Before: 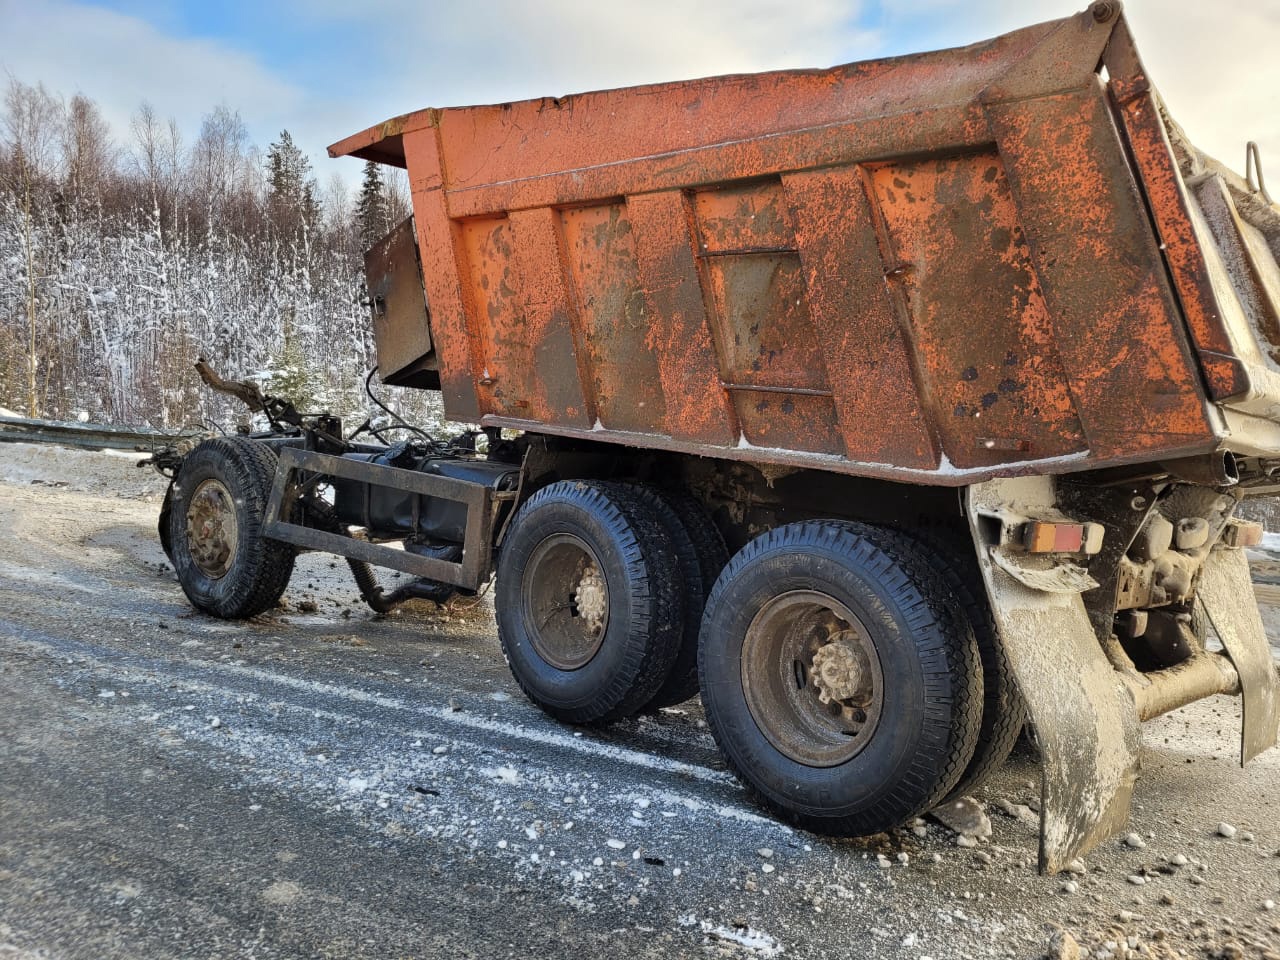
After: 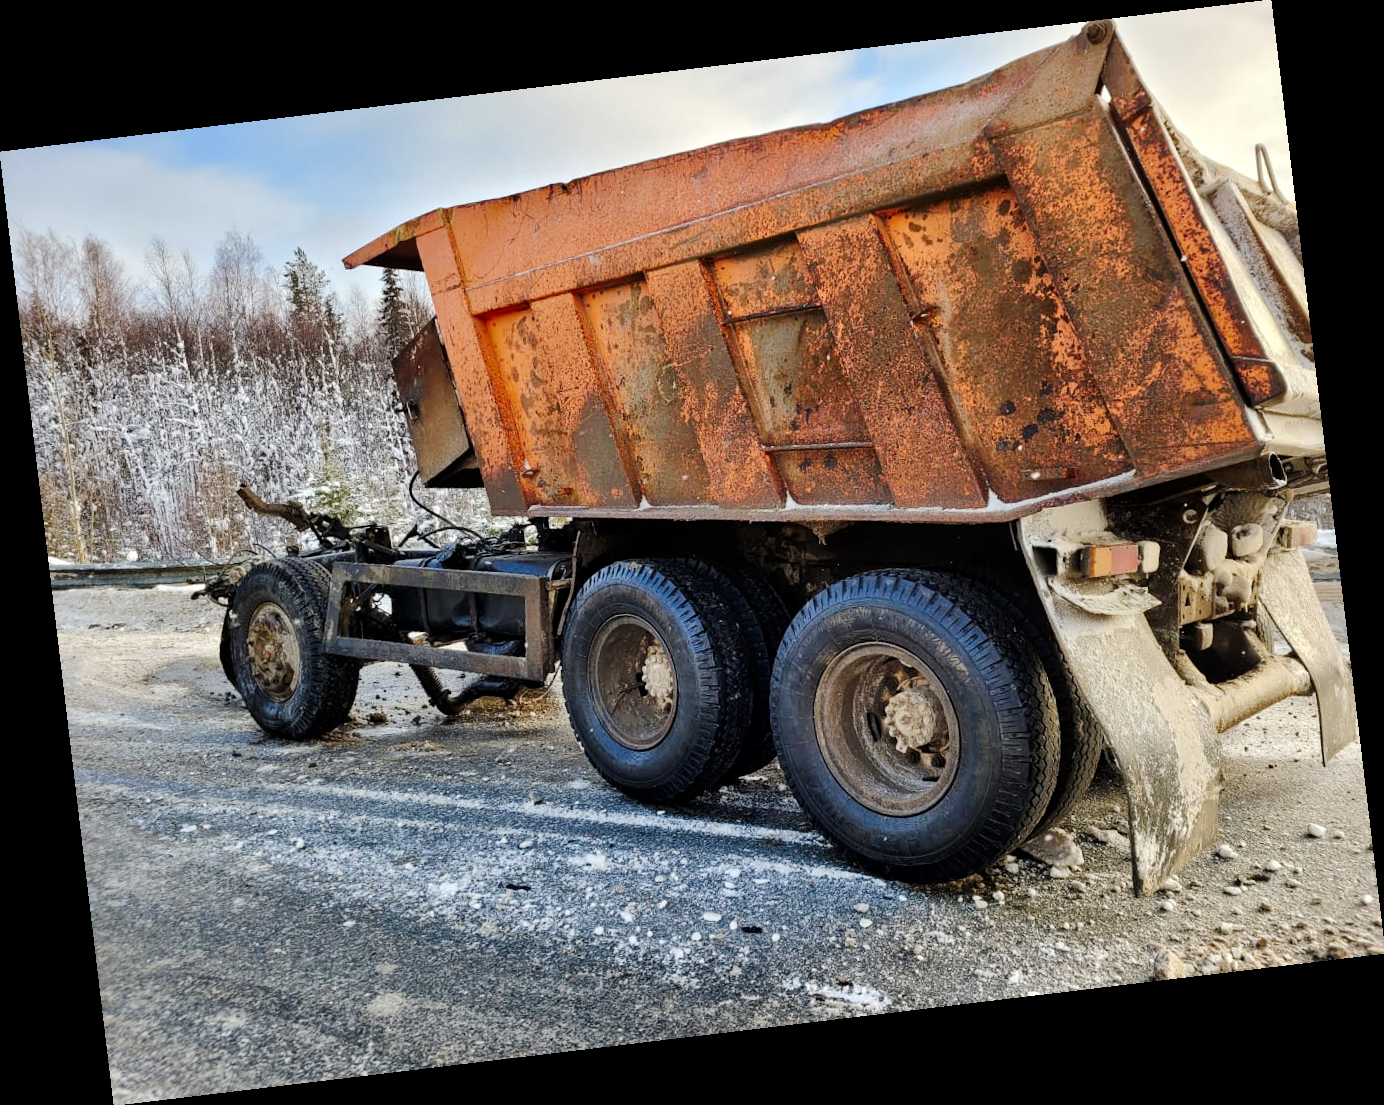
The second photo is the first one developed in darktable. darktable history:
tone curve: curves: ch0 [(0, 0) (0.003, 0.019) (0.011, 0.02) (0.025, 0.019) (0.044, 0.027) (0.069, 0.038) (0.1, 0.056) (0.136, 0.089) (0.177, 0.137) (0.224, 0.187) (0.277, 0.259) (0.335, 0.343) (0.399, 0.437) (0.468, 0.532) (0.543, 0.613) (0.623, 0.685) (0.709, 0.752) (0.801, 0.822) (0.898, 0.9) (1, 1)], preserve colors none
local contrast: mode bilateral grid, contrast 20, coarseness 50, detail 130%, midtone range 0.2
rotate and perspective: rotation -6.83°, automatic cropping off
